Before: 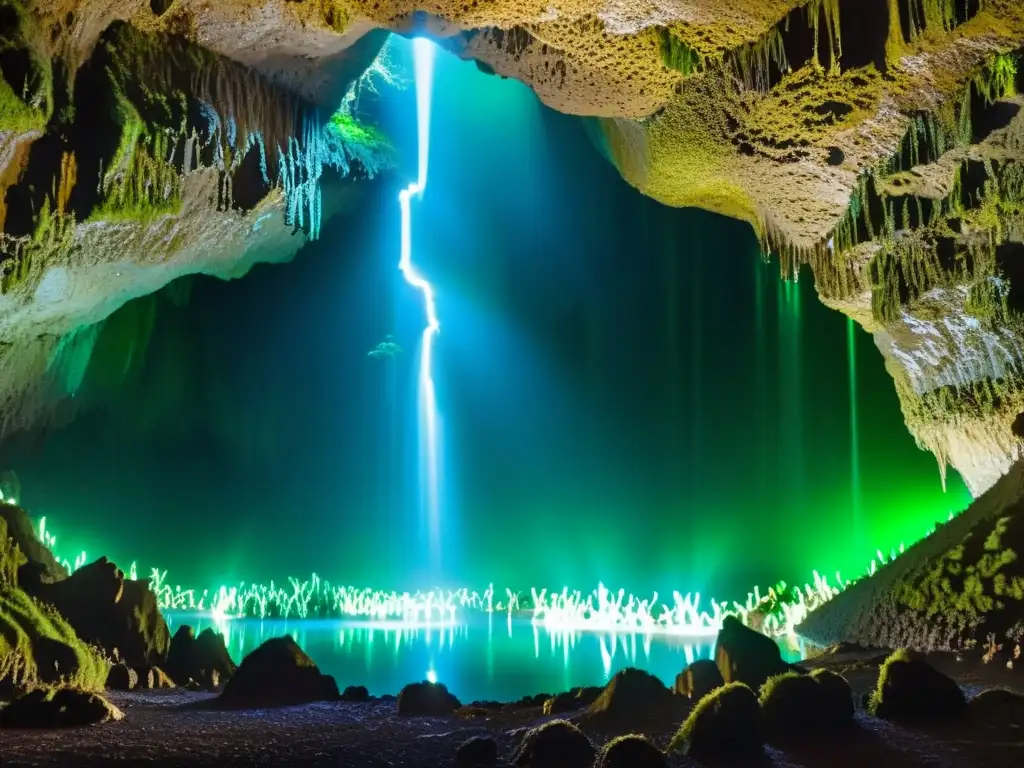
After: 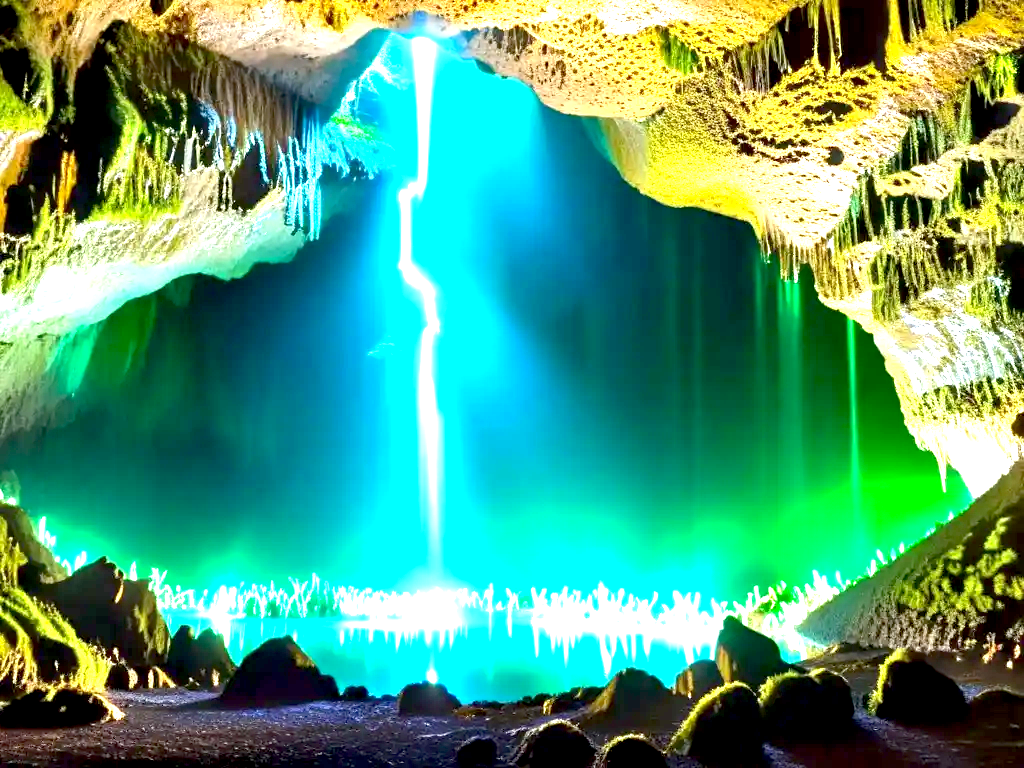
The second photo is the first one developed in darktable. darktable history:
exposure: black level correction 0.005, exposure 2.08 EV, compensate exposure bias true, compensate highlight preservation false
